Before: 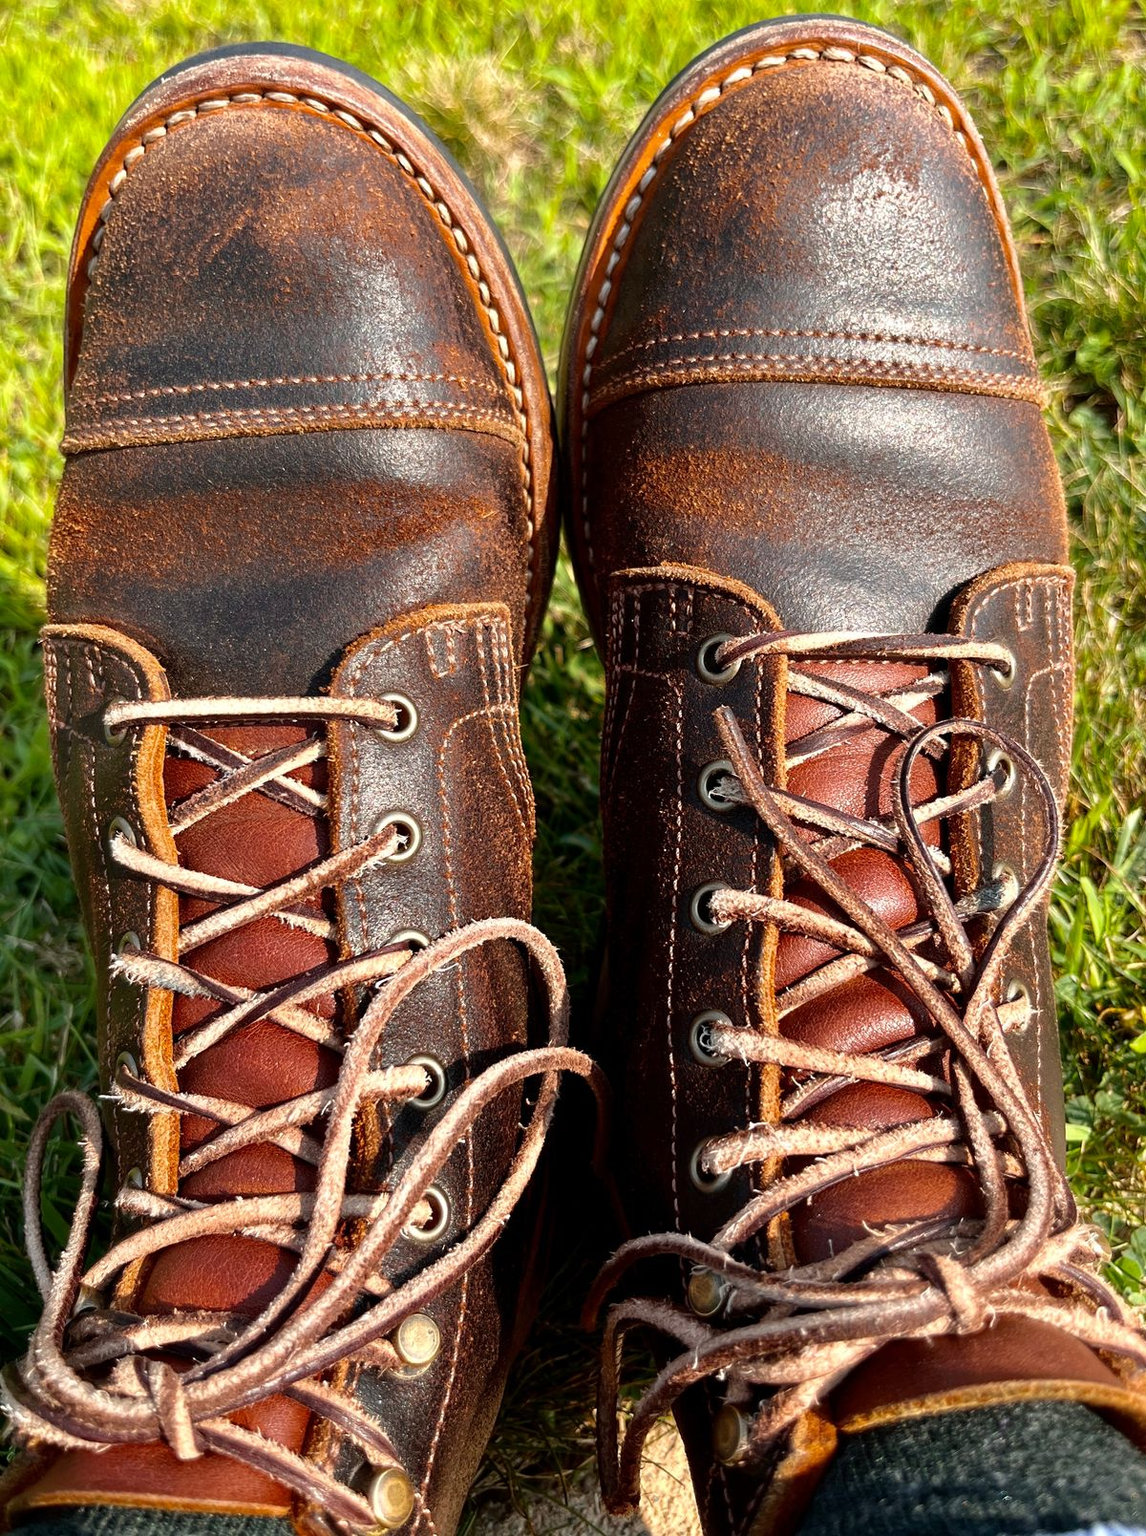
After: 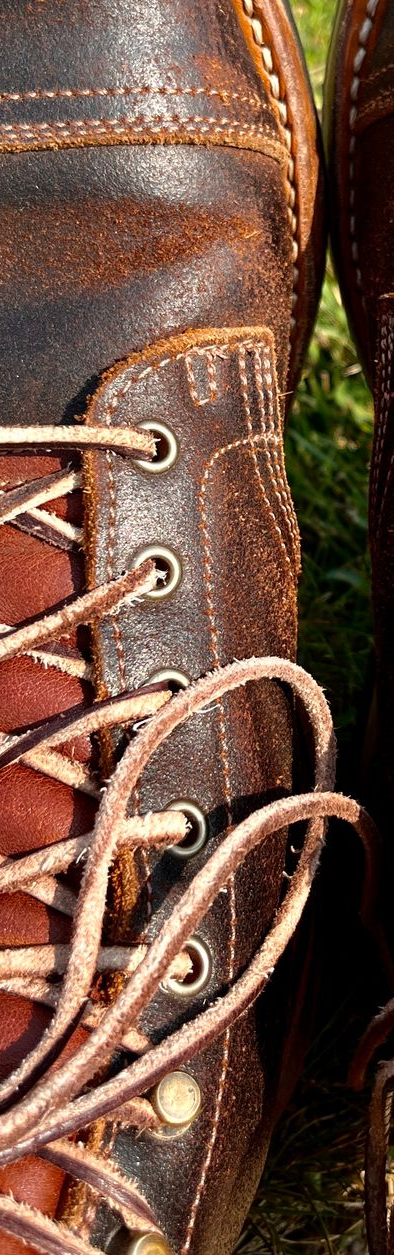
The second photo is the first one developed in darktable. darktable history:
crop and rotate: left 21.716%, top 18.941%, right 45.428%, bottom 3.002%
